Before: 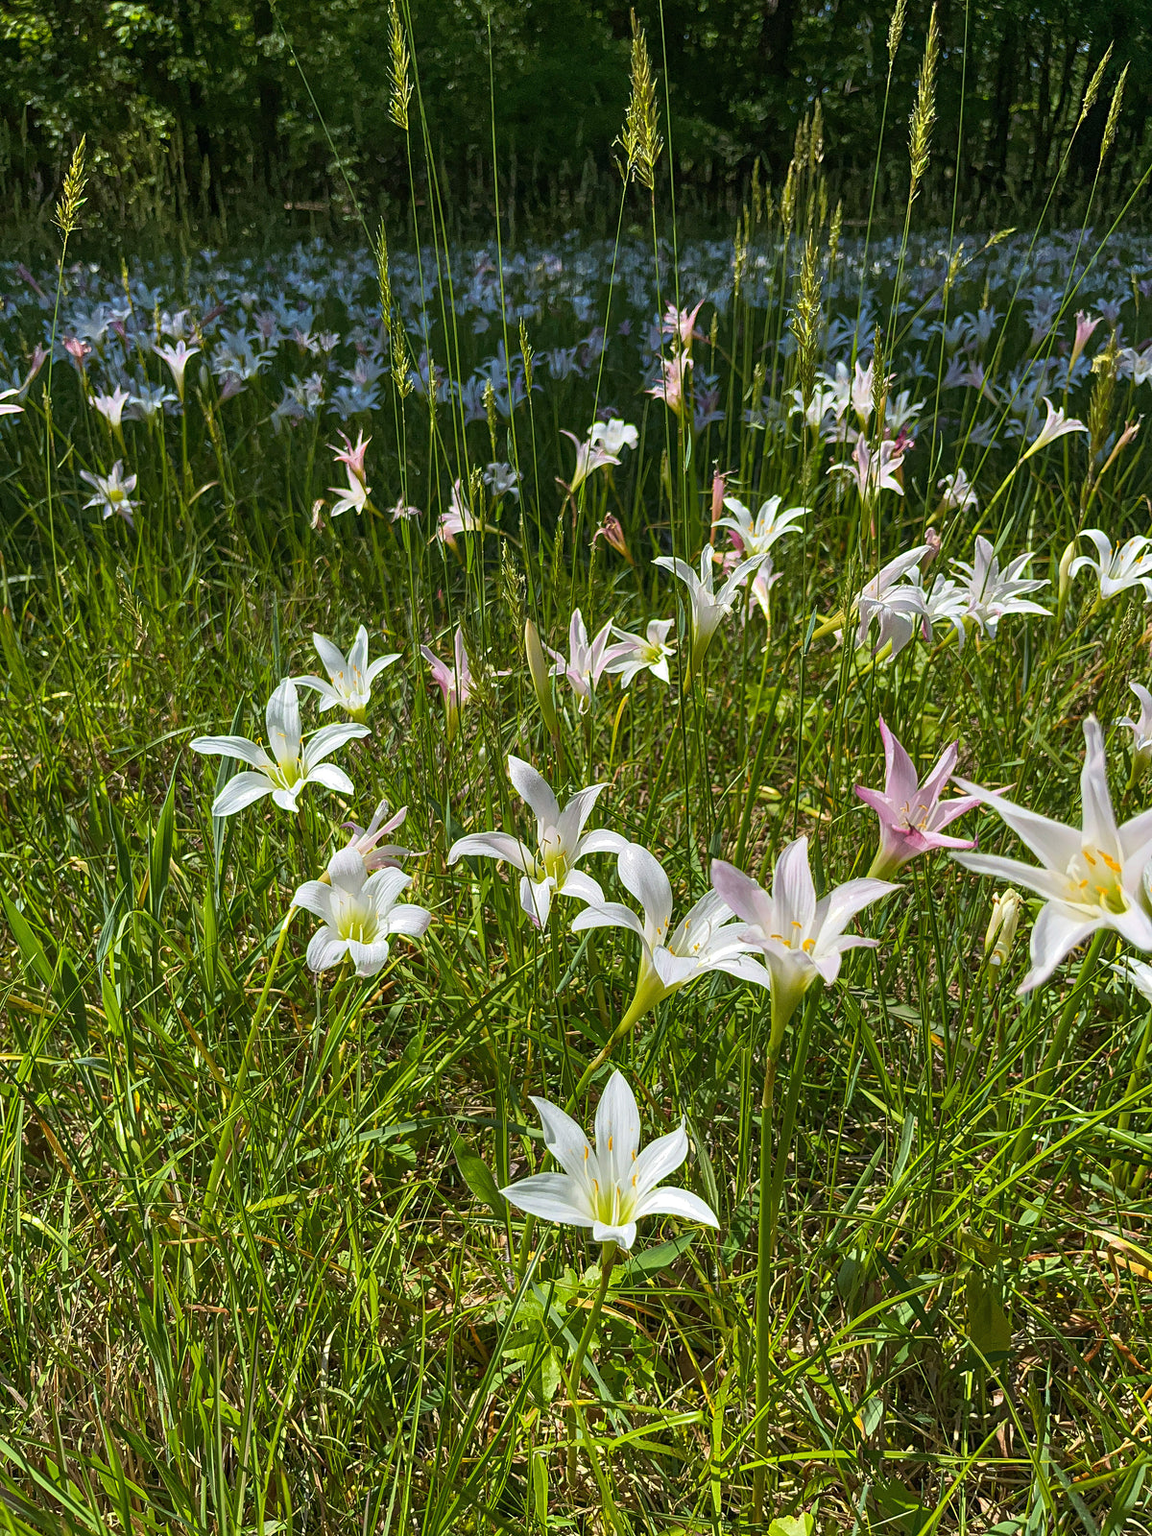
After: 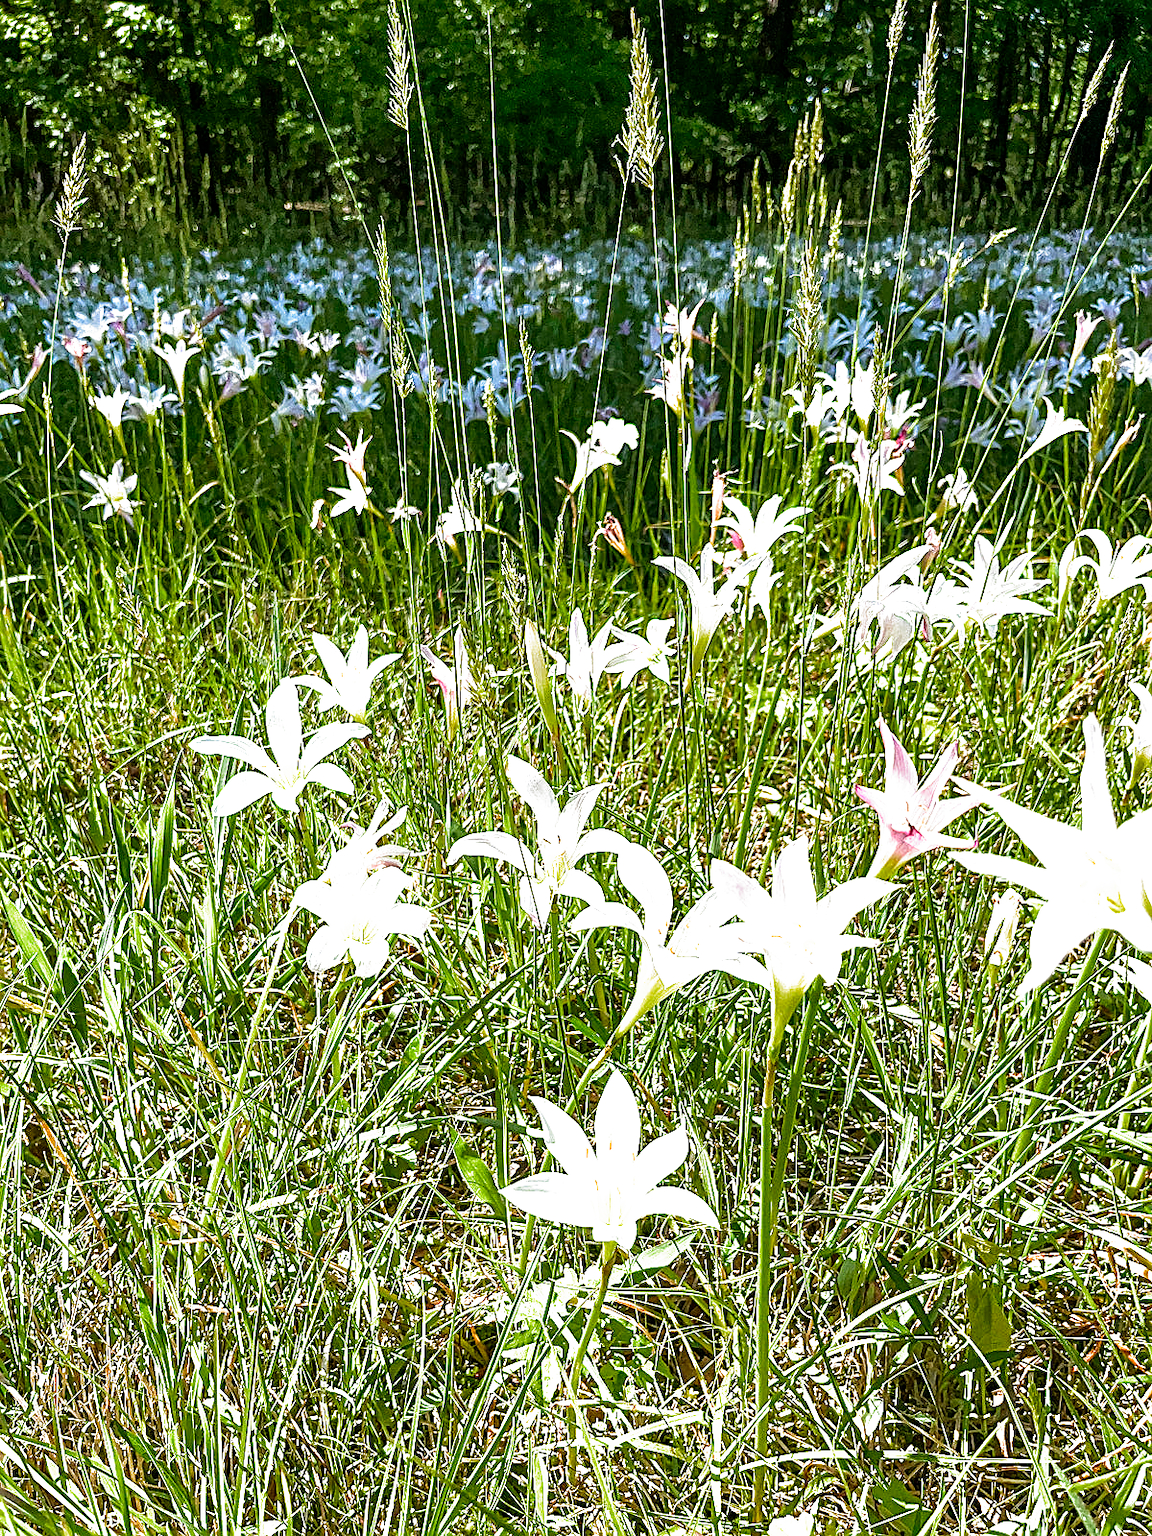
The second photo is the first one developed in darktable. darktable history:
sharpen: amount 0.492
filmic rgb: black relative exposure -8.31 EV, white relative exposure 2.2 EV, target white luminance 99.988%, hardness 7.16, latitude 74.78%, contrast 1.319, highlights saturation mix -1.64%, shadows ↔ highlights balance 30.71%, preserve chrominance no, color science v5 (2021)
exposure: black level correction 0, exposure 1.439 EV, compensate highlight preservation false
